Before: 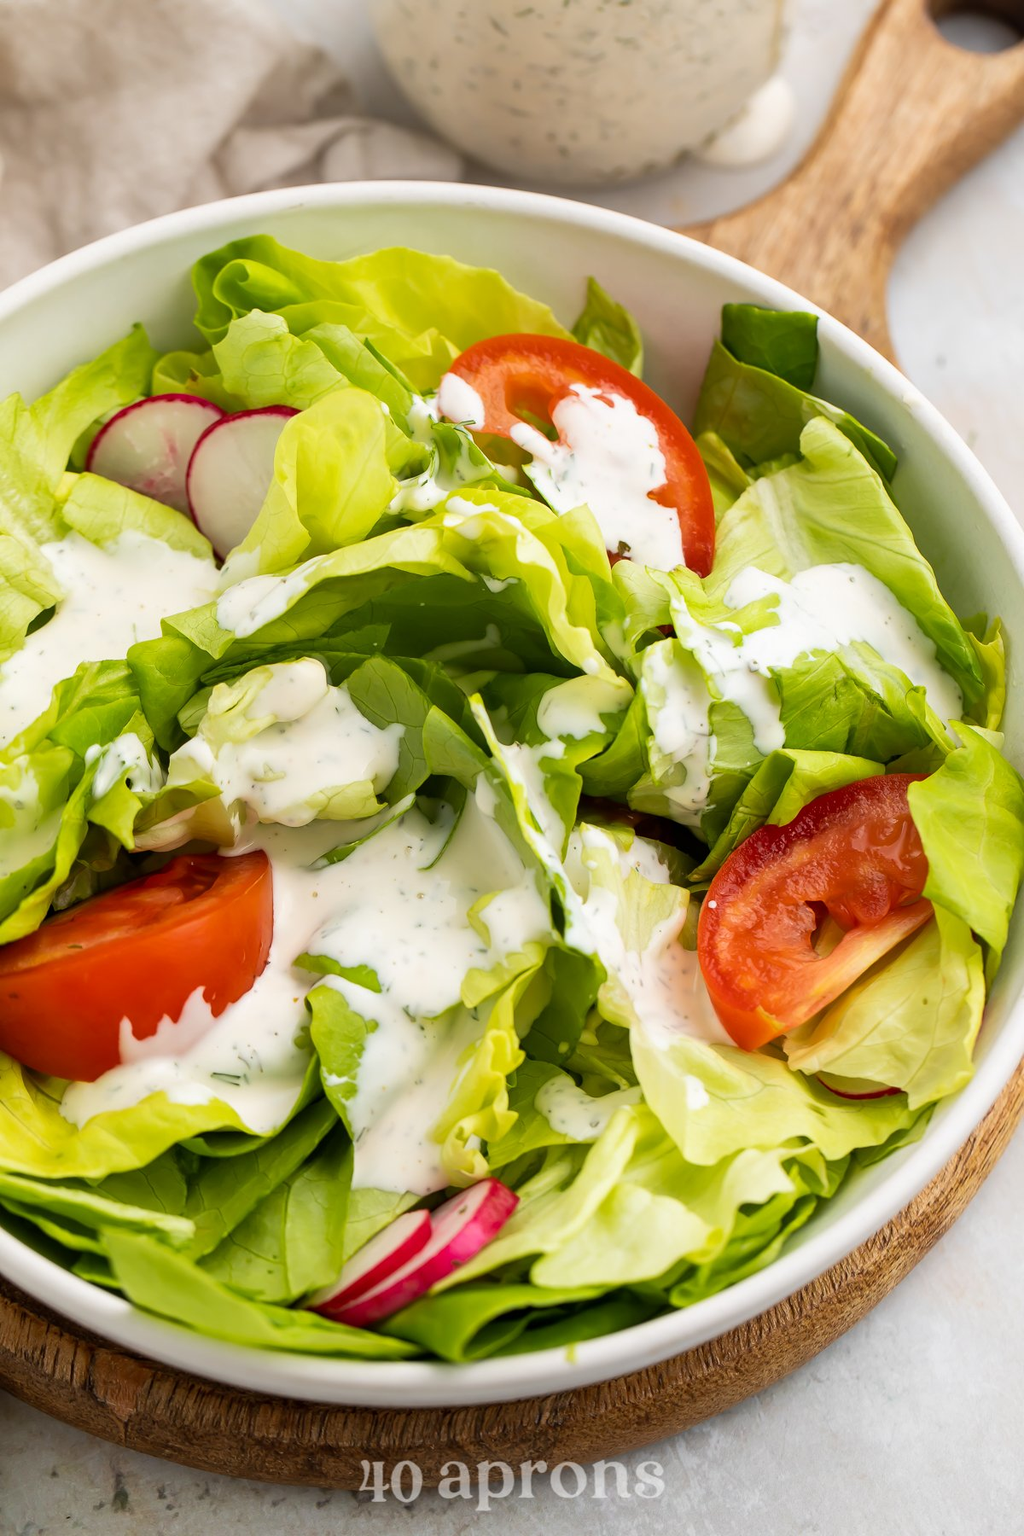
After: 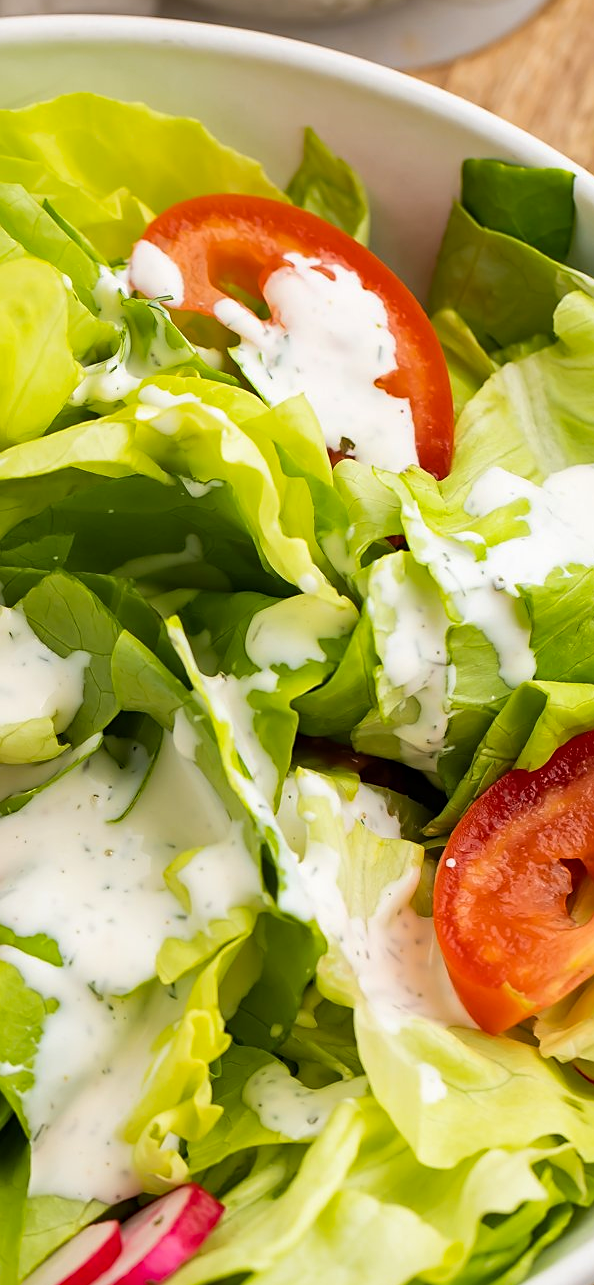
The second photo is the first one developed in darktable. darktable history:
sharpen: radius 1.864, amount 0.398, threshold 1.271
haze removal: adaptive false
crop: left 32.075%, top 10.976%, right 18.355%, bottom 17.596%
